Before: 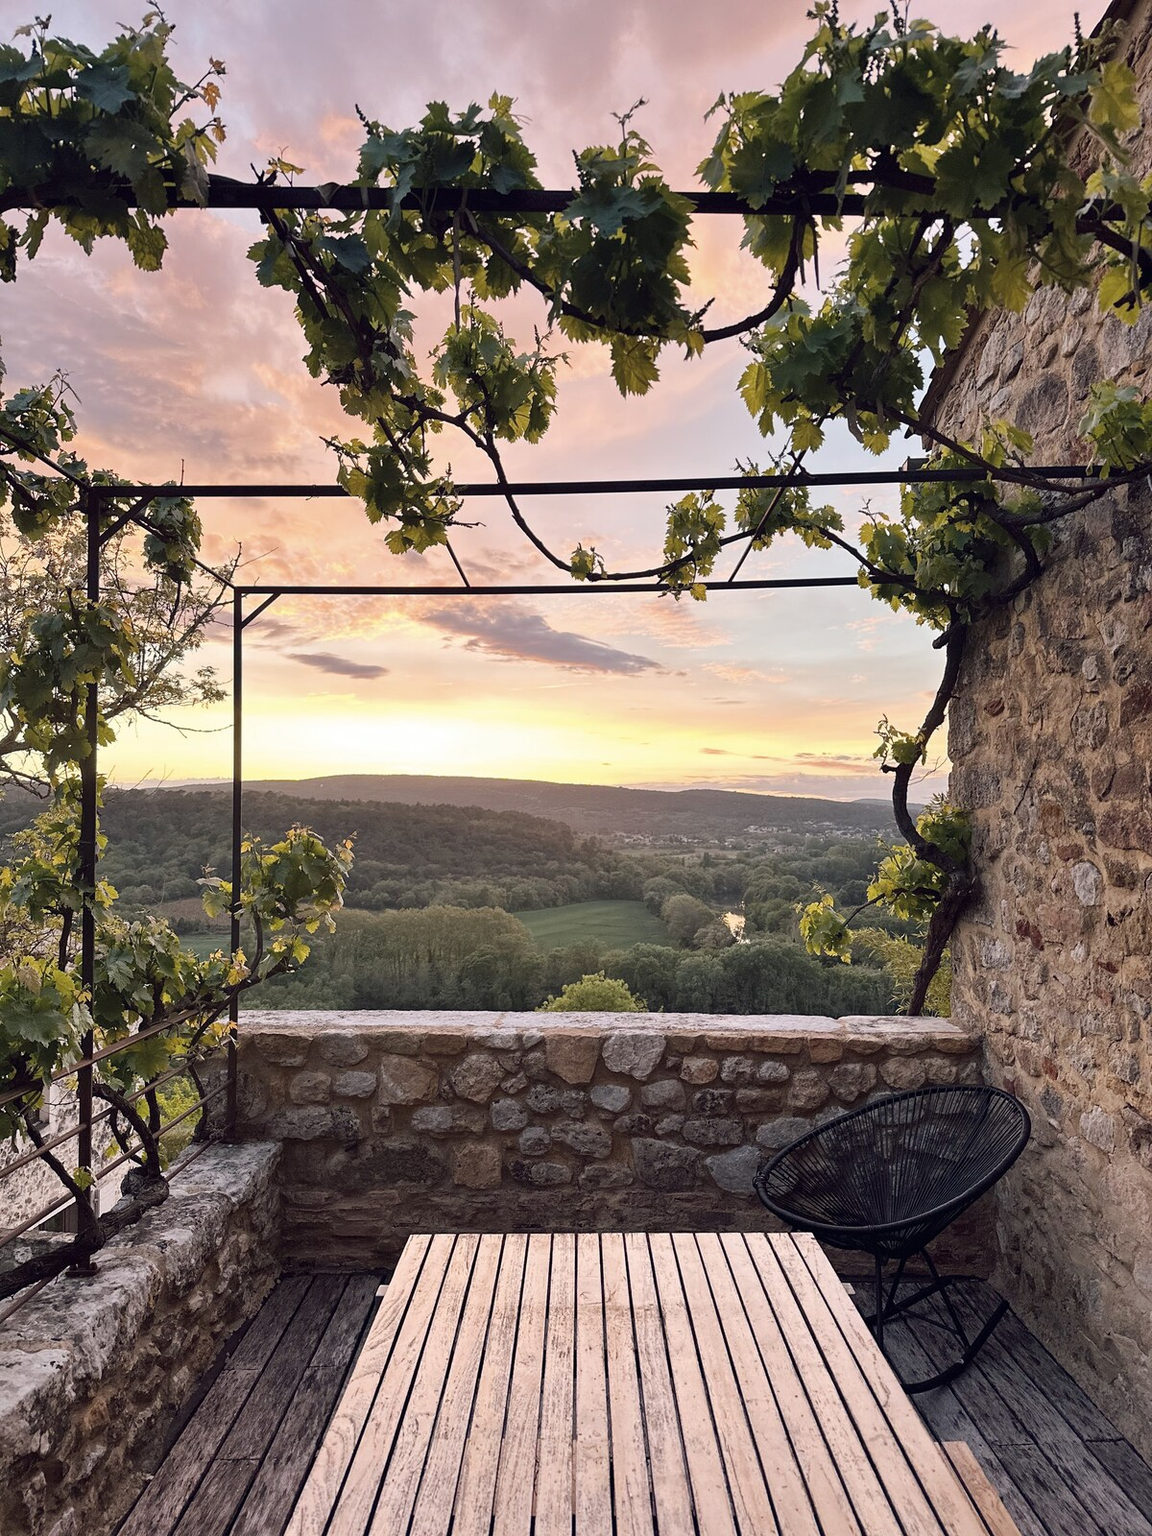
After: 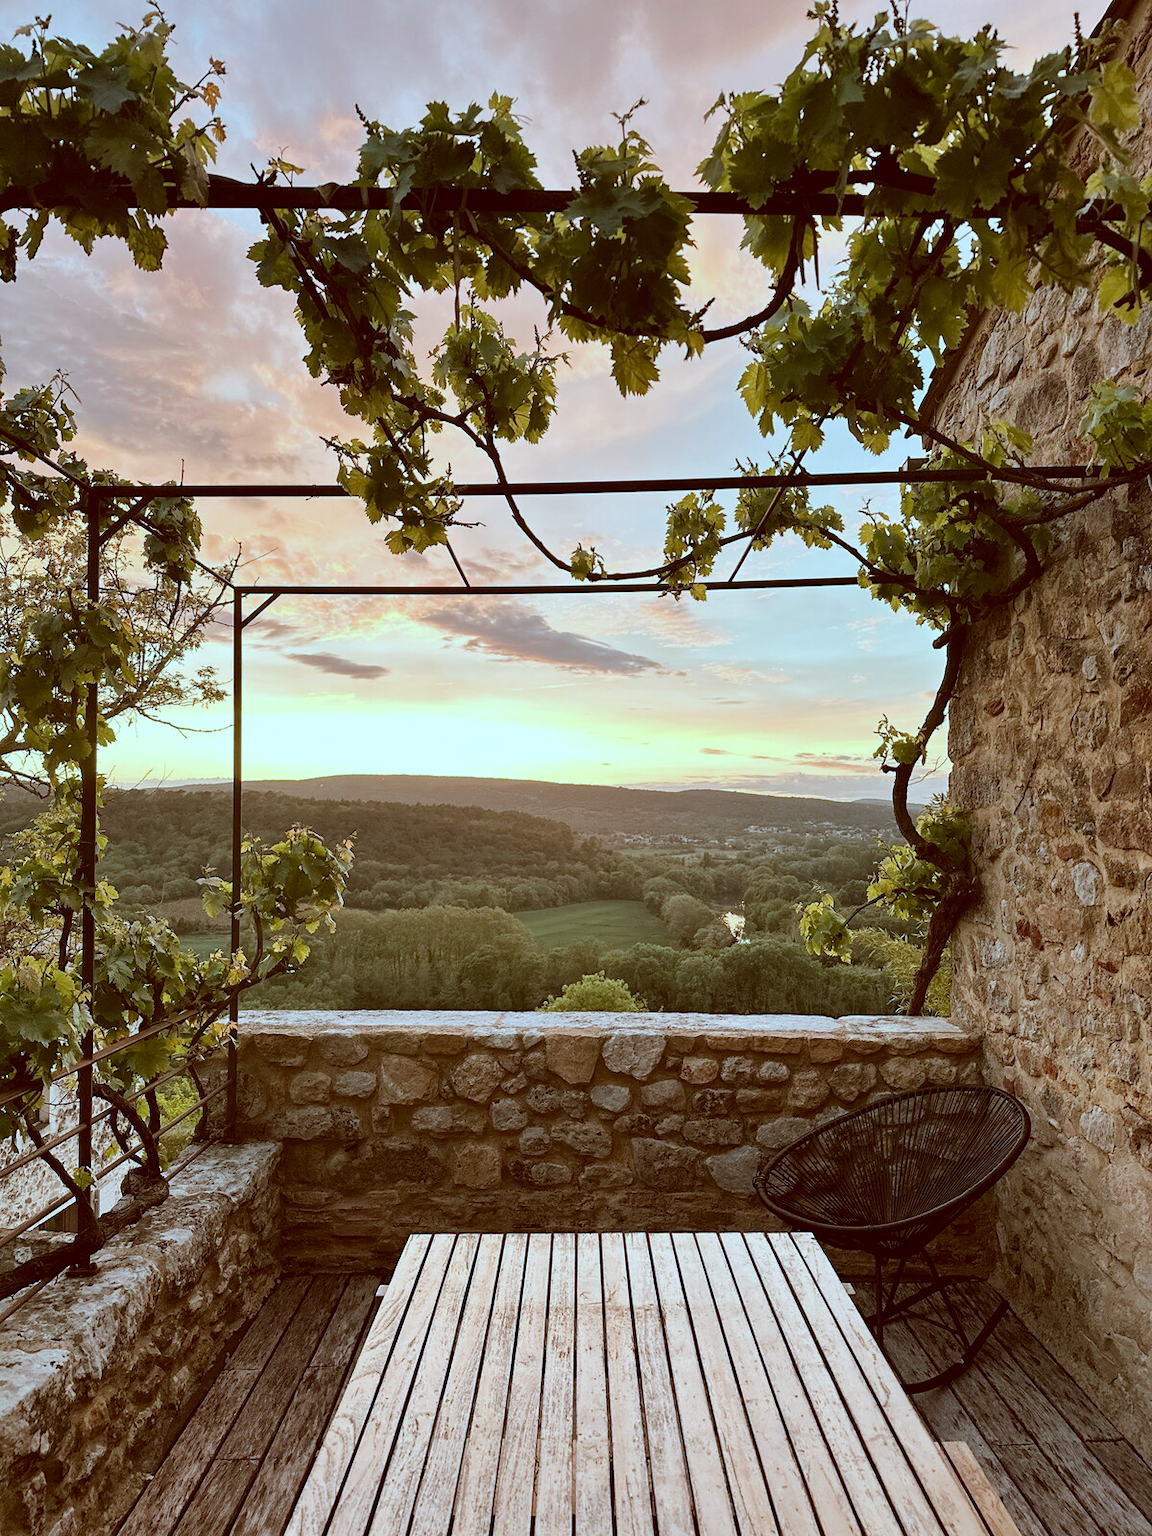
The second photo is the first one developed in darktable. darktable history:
velvia: strength 6.14%
color correction: highlights a* -13.93, highlights b* -16.46, shadows a* 10.4, shadows b* 29.82
